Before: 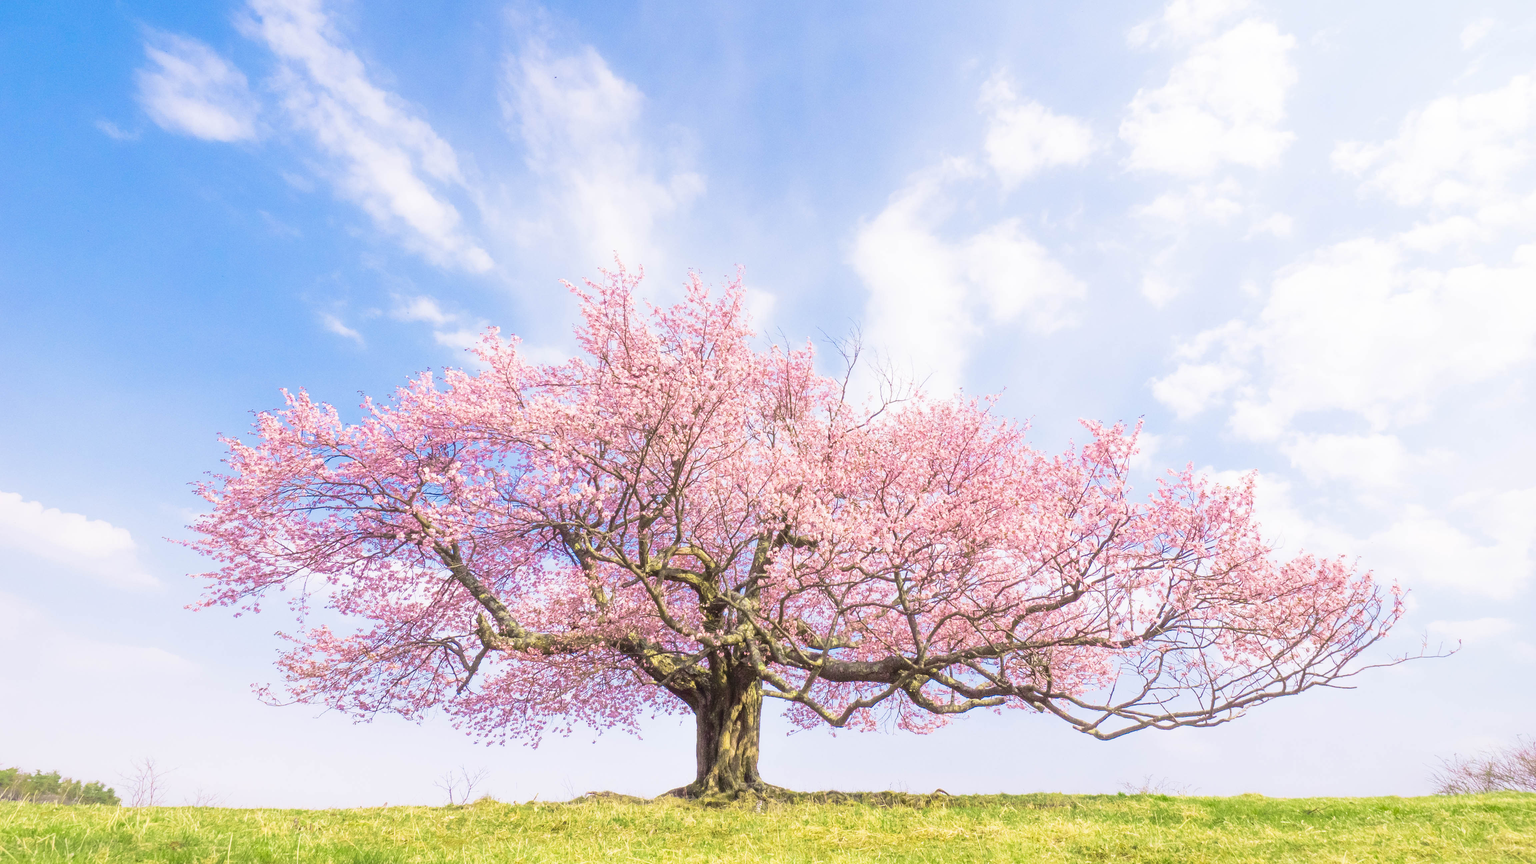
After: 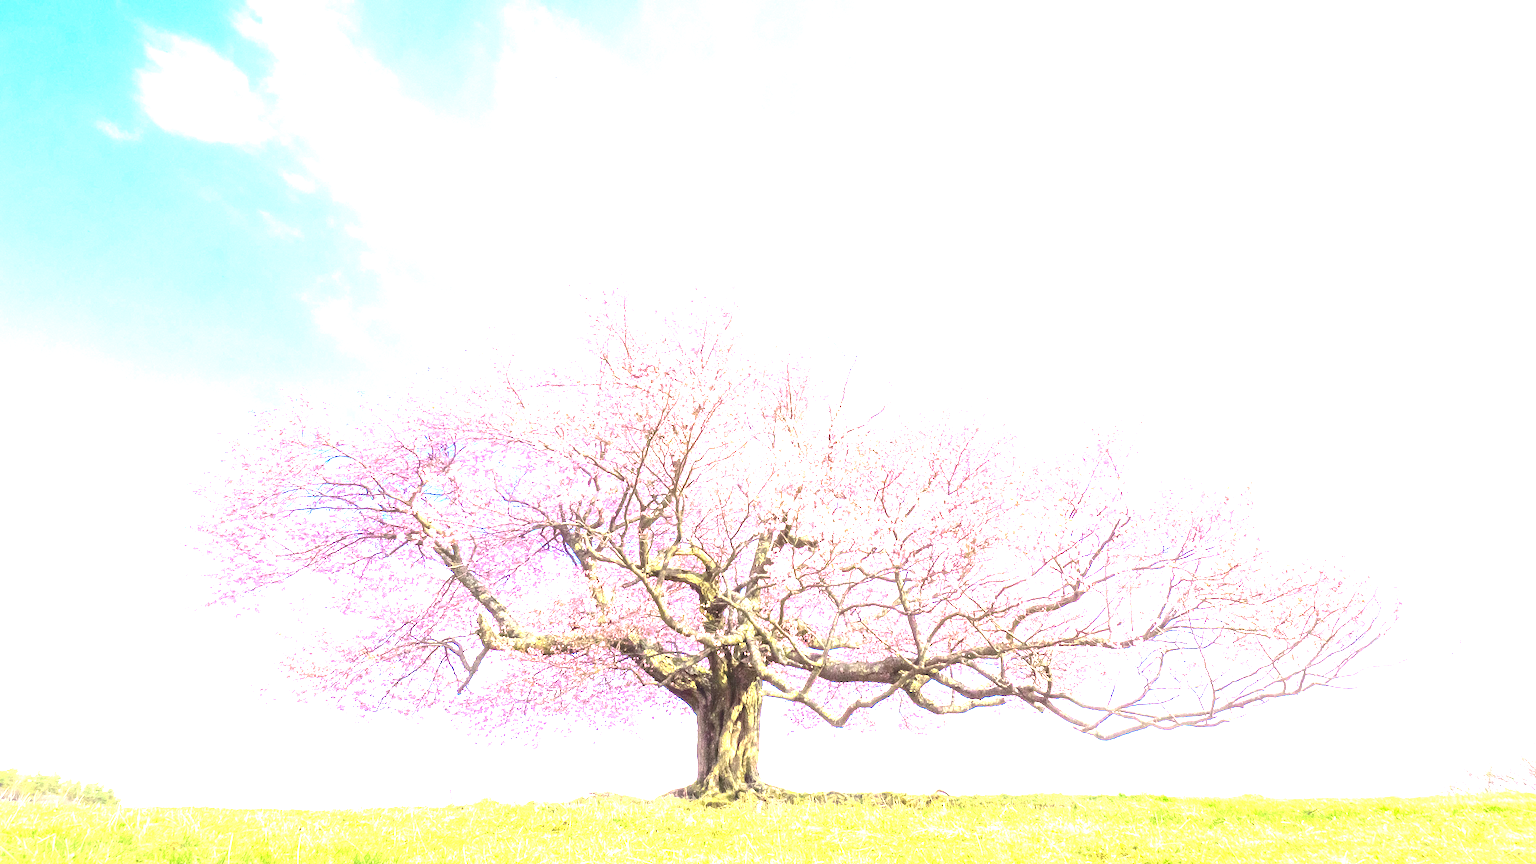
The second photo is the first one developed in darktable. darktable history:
exposure: black level correction 0, exposure 1.563 EV, compensate highlight preservation false
